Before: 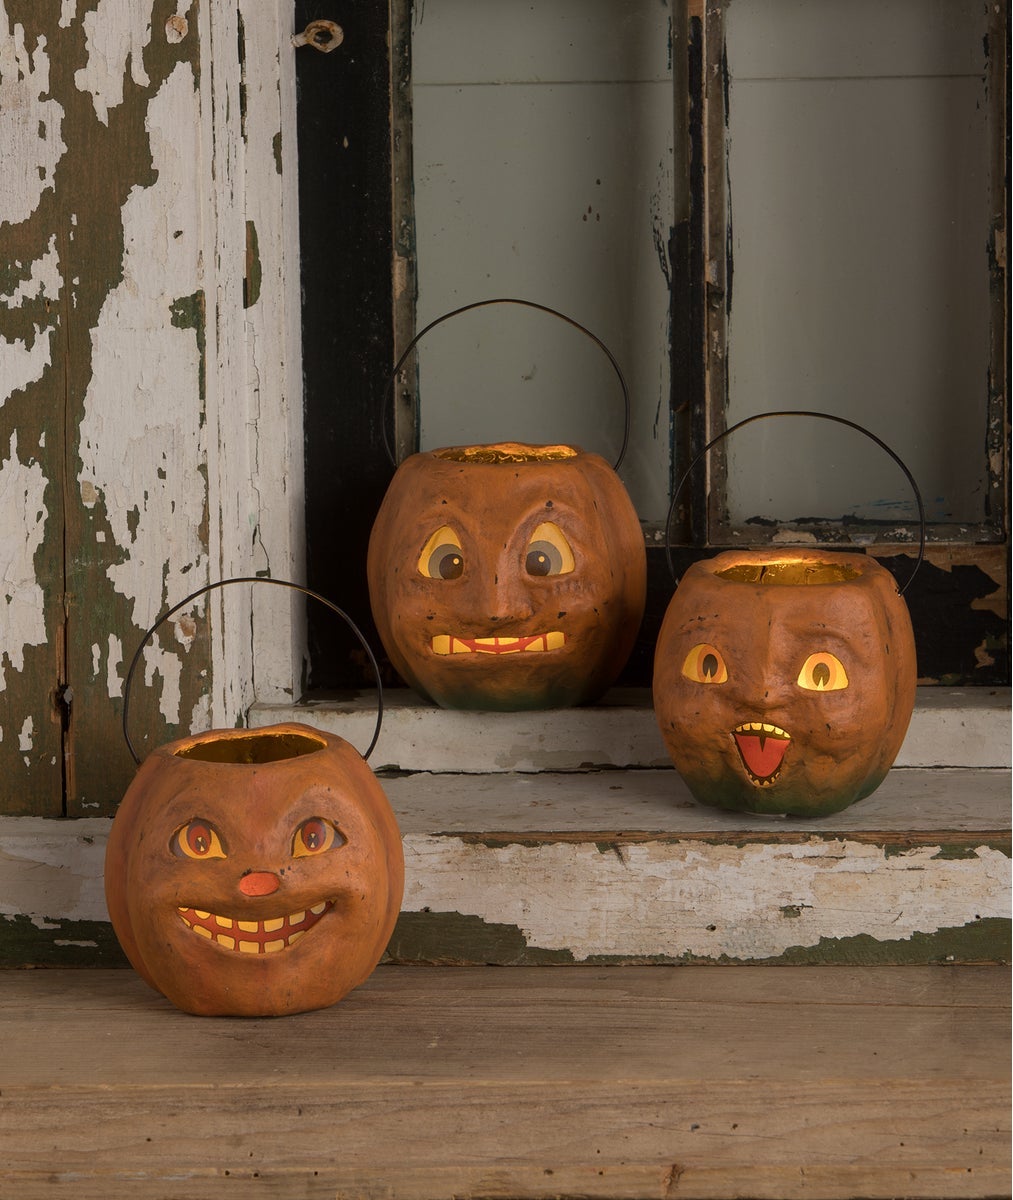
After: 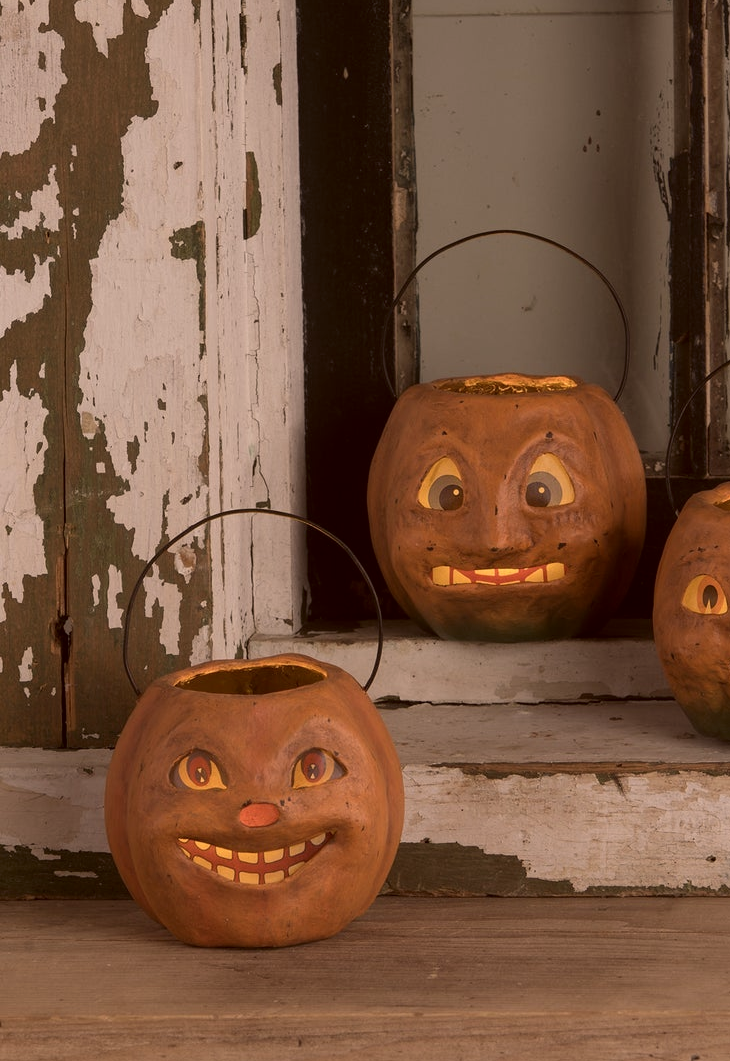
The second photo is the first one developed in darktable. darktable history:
color correction: highlights a* 10.17, highlights b* 9.69, shadows a* 8.32, shadows b* 7.85, saturation 0.814
crop: top 5.805%, right 27.847%, bottom 5.734%
